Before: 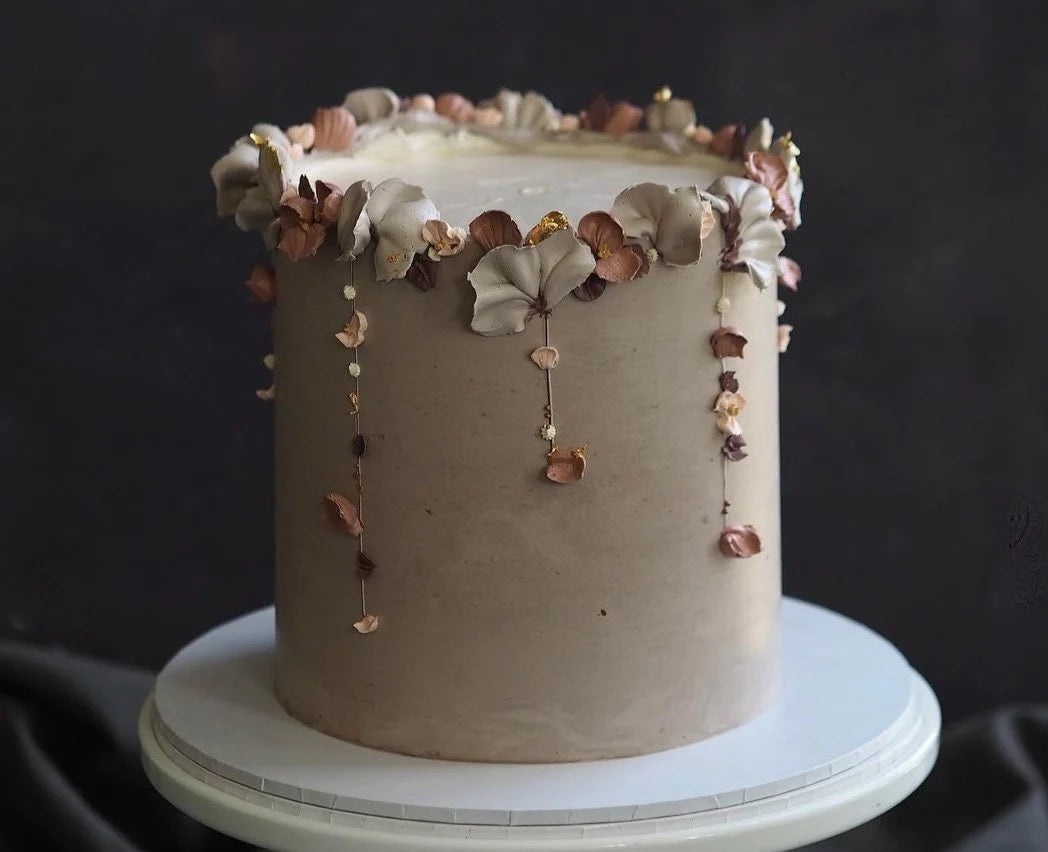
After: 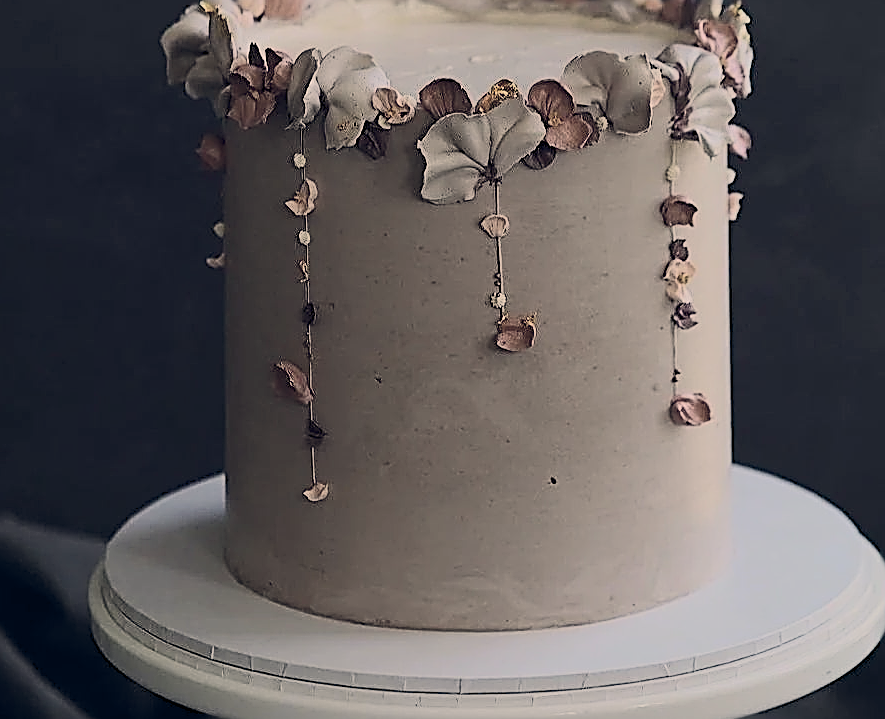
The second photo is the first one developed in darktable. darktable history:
contrast brightness saturation: contrast 0.25, saturation -0.31
color balance rgb: shadows lift › hue 87.51°, highlights gain › chroma 3.21%, highlights gain › hue 55.1°, global offset › chroma 0.15%, global offset › hue 253.66°, linear chroma grading › global chroma 0.5%
global tonemap: drago (0.7, 100)
sharpen: amount 1.861
crop and rotate: left 4.842%, top 15.51%, right 10.668%
